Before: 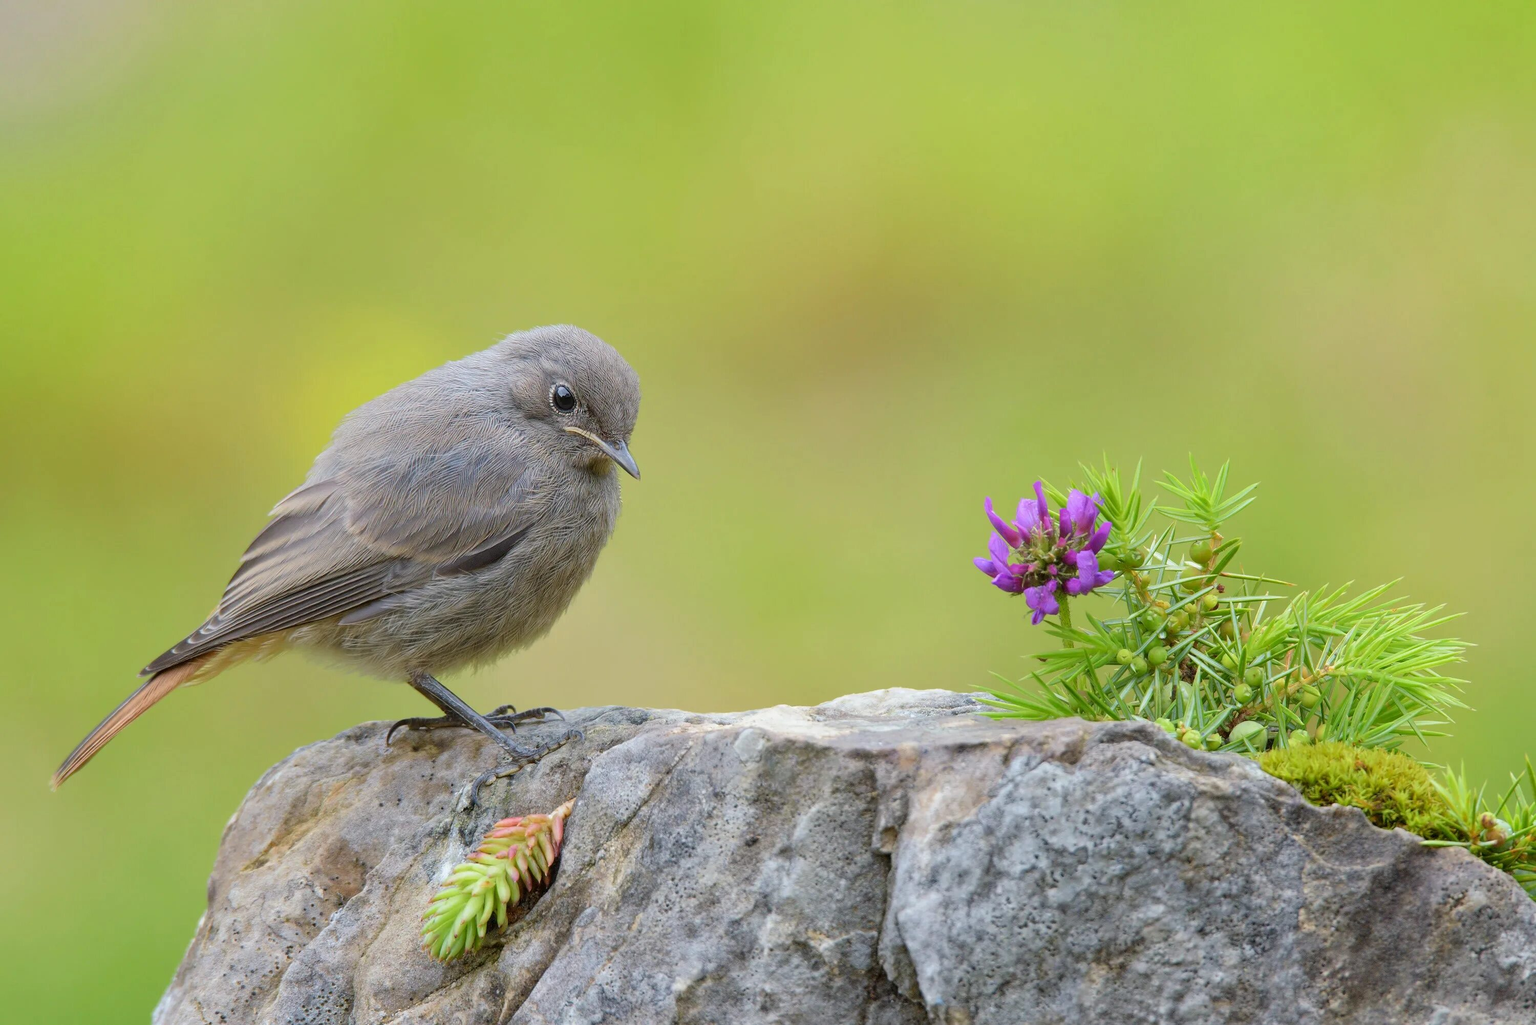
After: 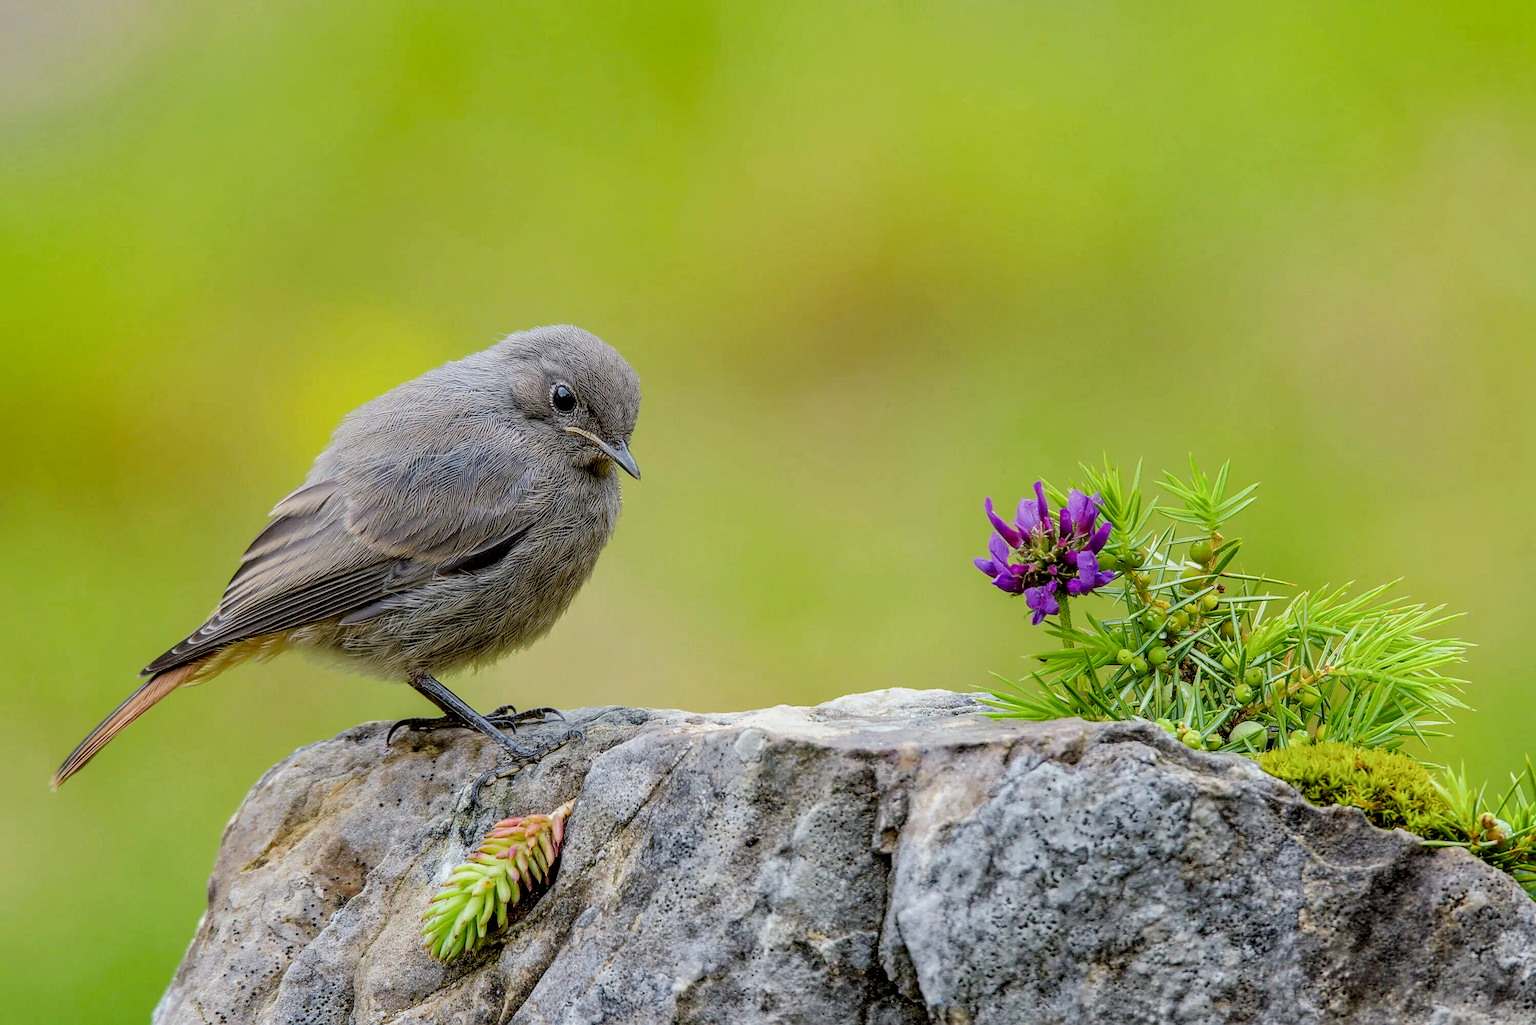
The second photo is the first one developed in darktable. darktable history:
filmic rgb: black relative exposure -7.65 EV, white relative exposure 4.56 EV, hardness 3.61, iterations of high-quality reconstruction 0
color balance rgb: perceptual saturation grading › global saturation 19.796%
sharpen: on, module defaults
local contrast: highlights 4%, shadows 7%, detail 182%
